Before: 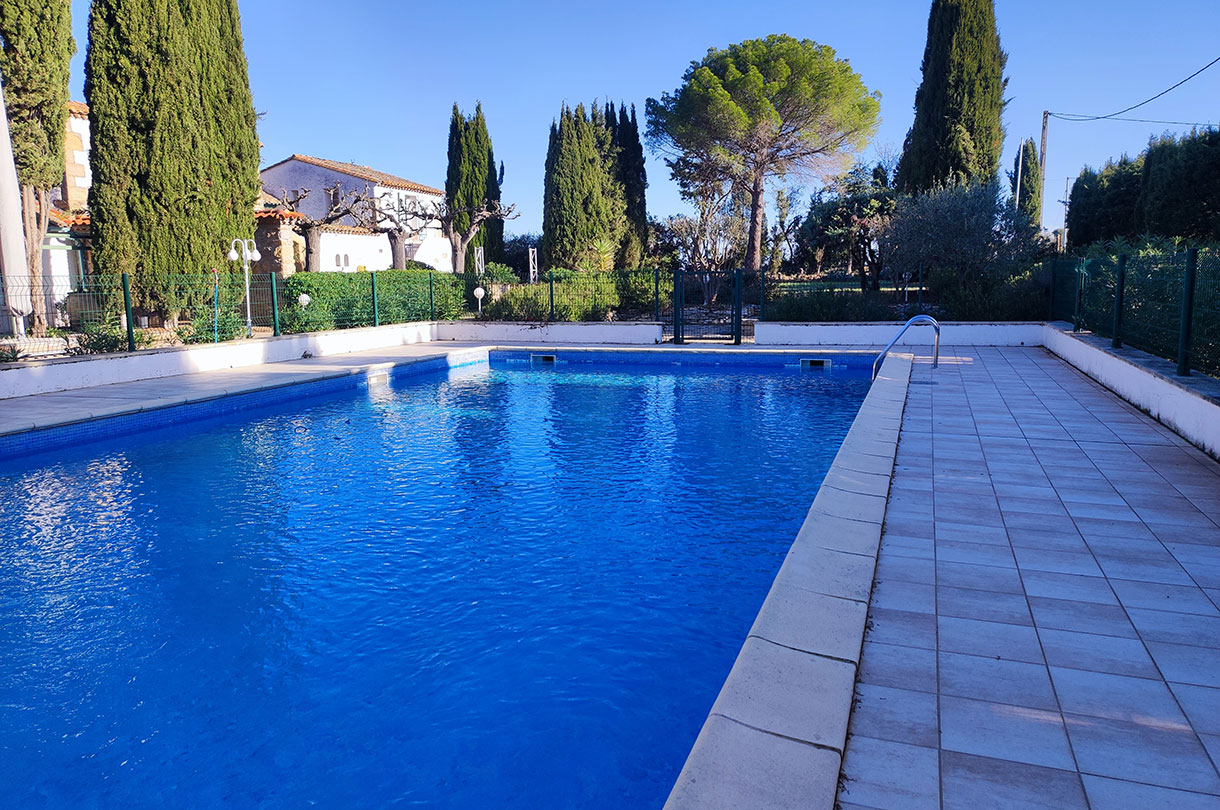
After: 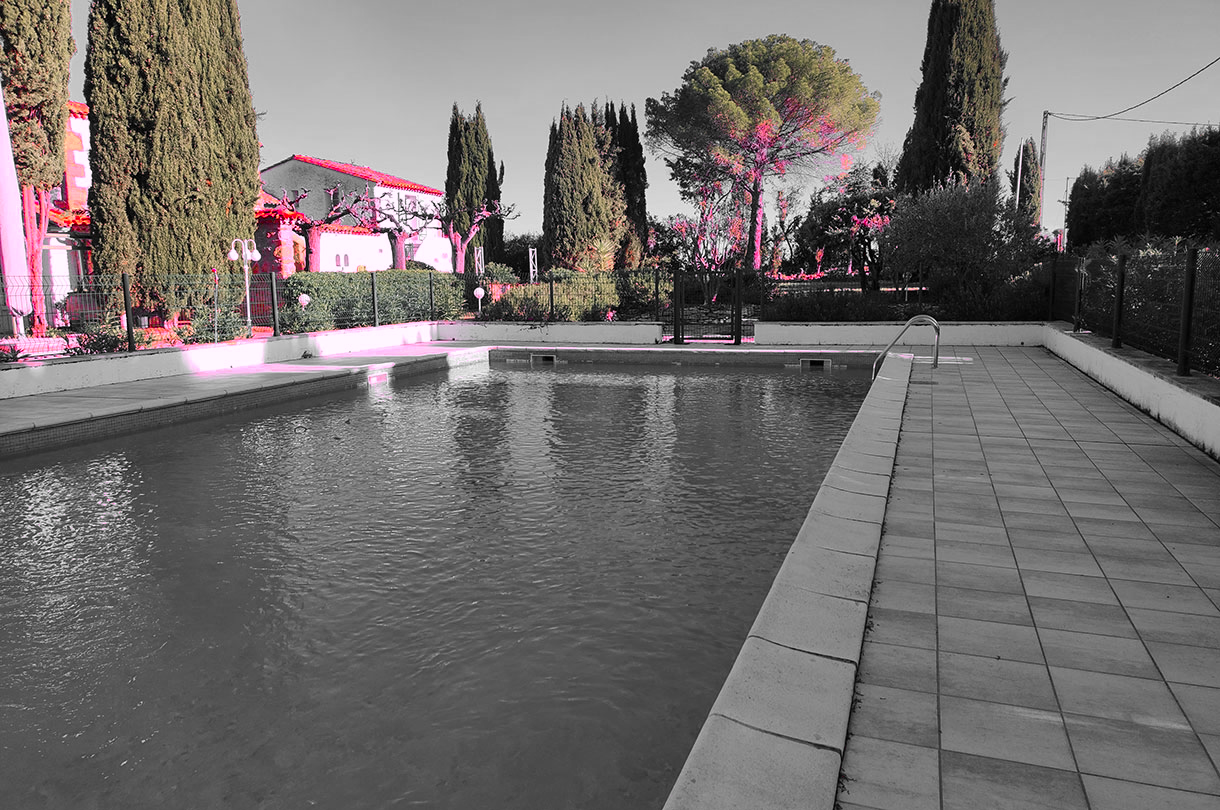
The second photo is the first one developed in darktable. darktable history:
color zones: curves: ch1 [(0, 0.831) (0.08, 0.771) (0.157, 0.268) (0.241, 0.207) (0.562, -0.005) (0.714, -0.013) (0.876, 0.01) (1, 0.831)]
color correction: highlights a* 19.5, highlights b* -11.53, saturation 1.69
